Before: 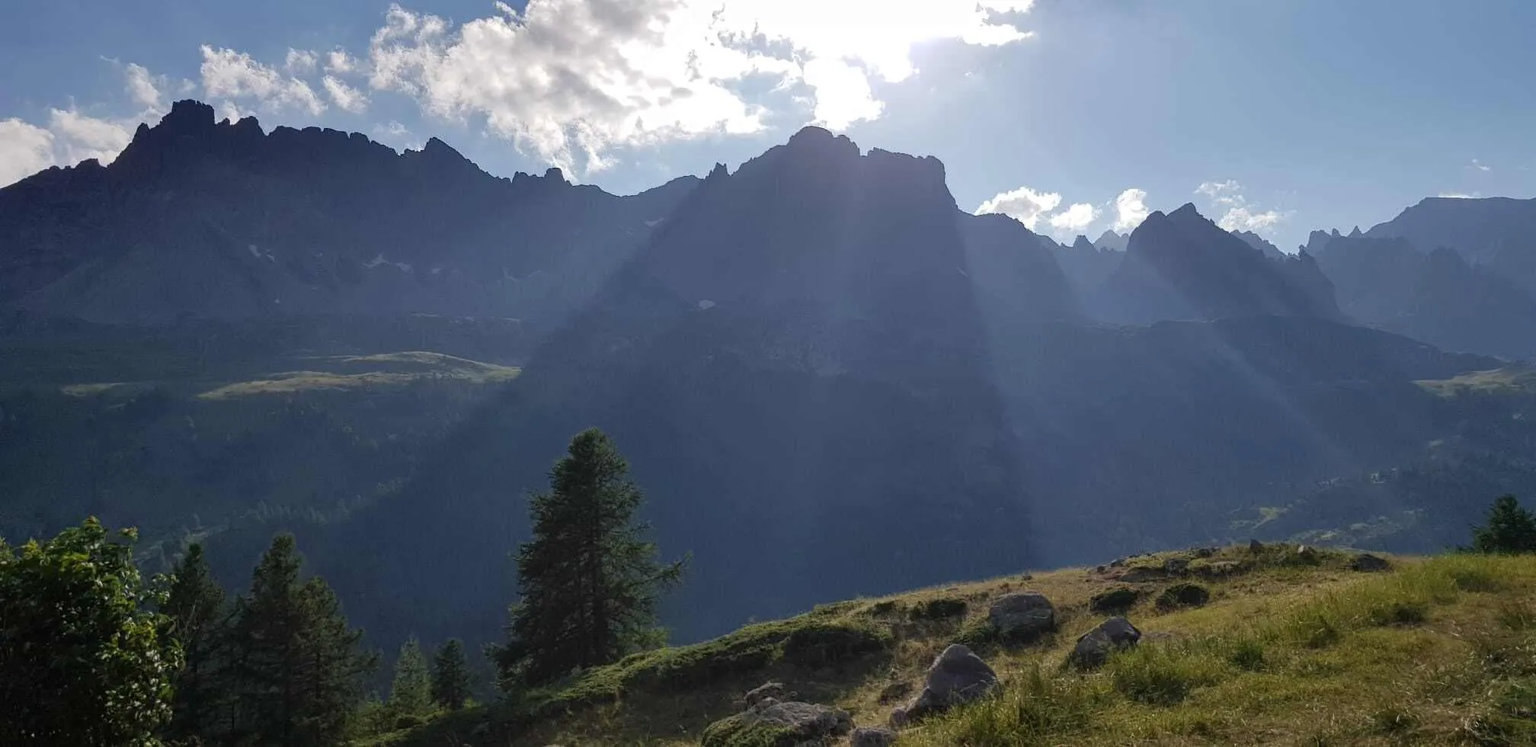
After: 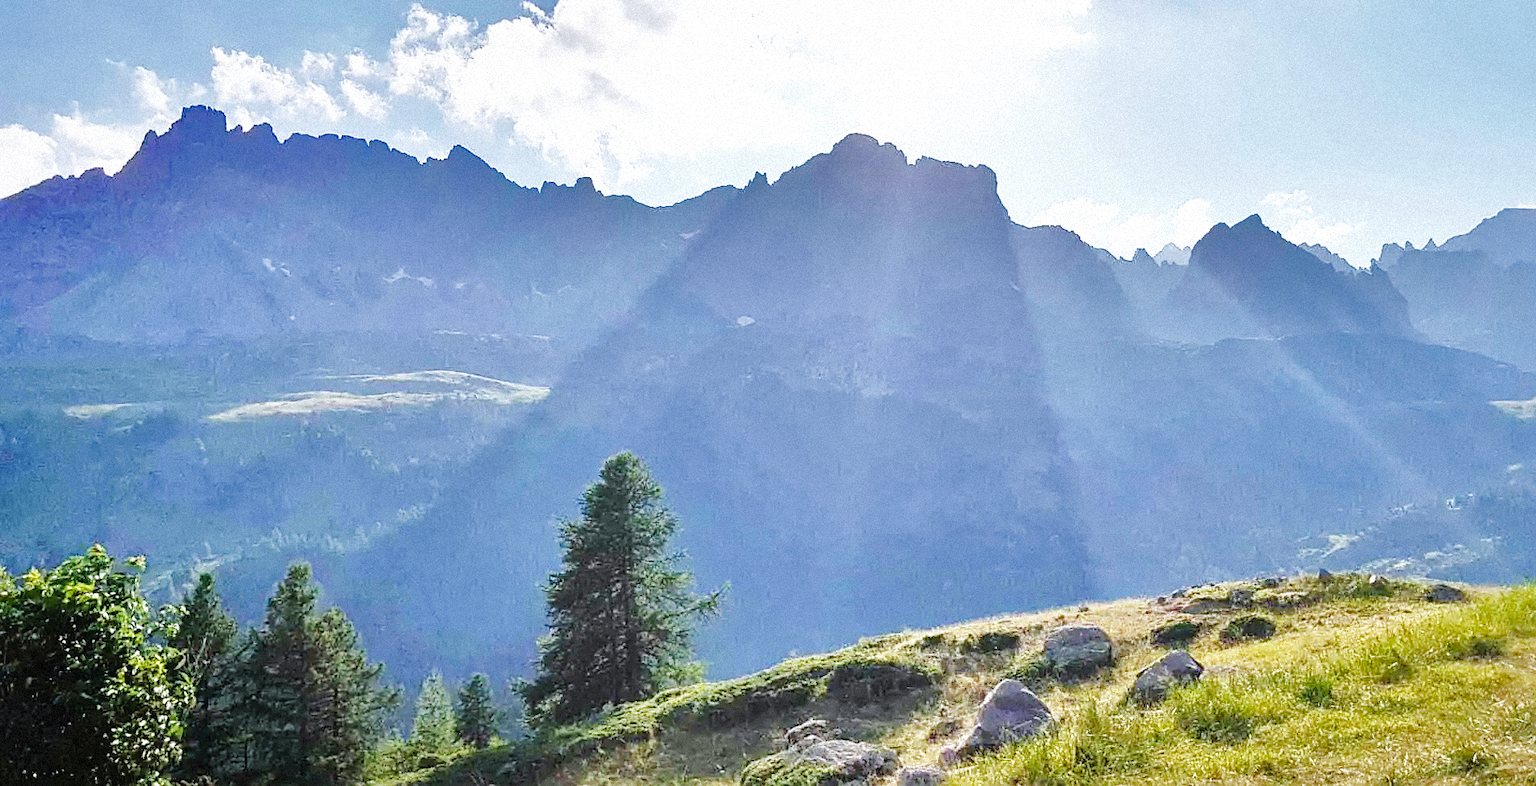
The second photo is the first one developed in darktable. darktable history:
tone equalizer: -7 EV 0.15 EV, -6 EV 0.6 EV, -5 EV 1.15 EV, -4 EV 1.33 EV, -3 EV 1.15 EV, -2 EV 0.6 EV, -1 EV 0.15 EV, mask exposure compensation -0.5 EV
shadows and highlights: highlights -60
base curve: curves: ch0 [(0, 0.003) (0.001, 0.002) (0.006, 0.004) (0.02, 0.022) (0.048, 0.086) (0.094, 0.234) (0.162, 0.431) (0.258, 0.629) (0.385, 0.8) (0.548, 0.918) (0.751, 0.988) (1, 1)], preserve colors none
exposure: exposure 0.29 EV, compensate highlight preservation false
white balance: red 0.974, blue 1.044
crop and rotate: right 5.167%
sharpen: on, module defaults
grain: mid-tones bias 0%
